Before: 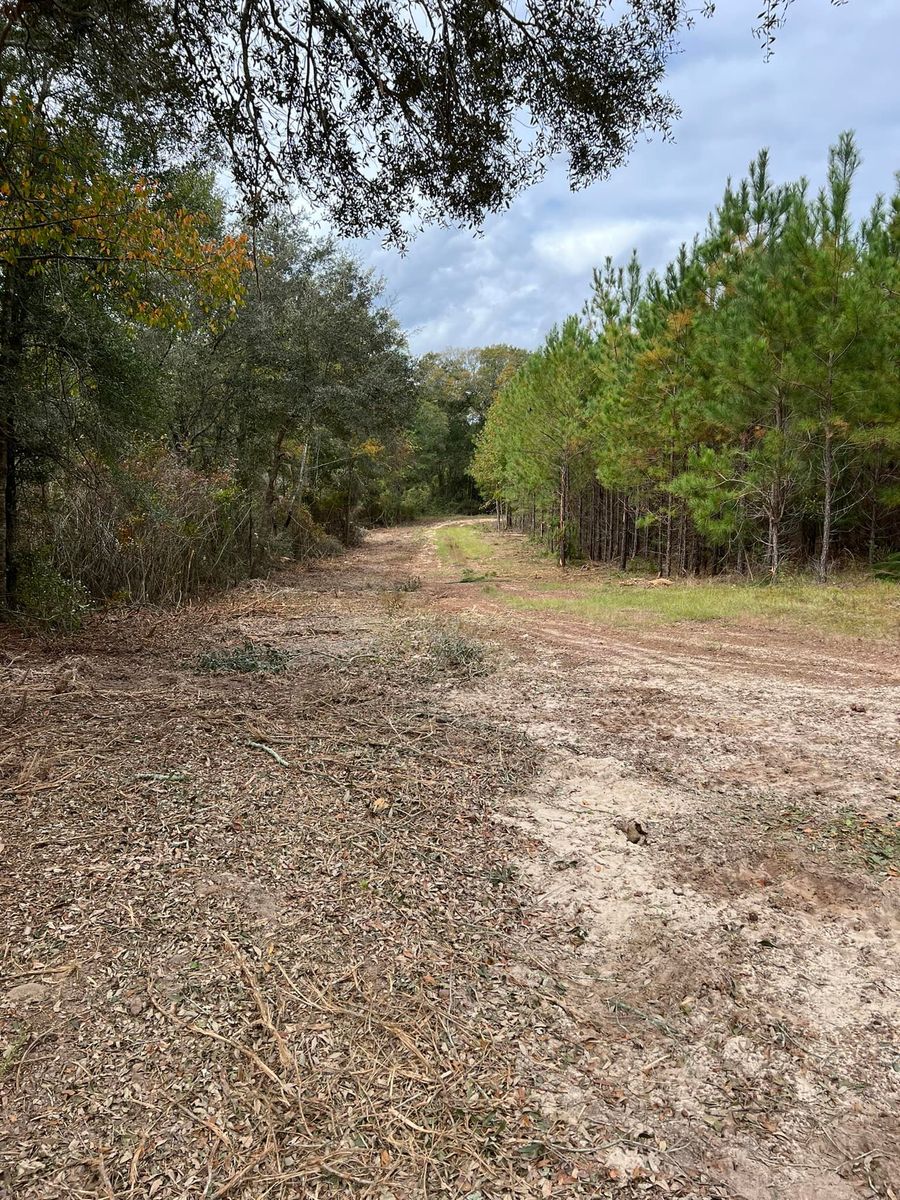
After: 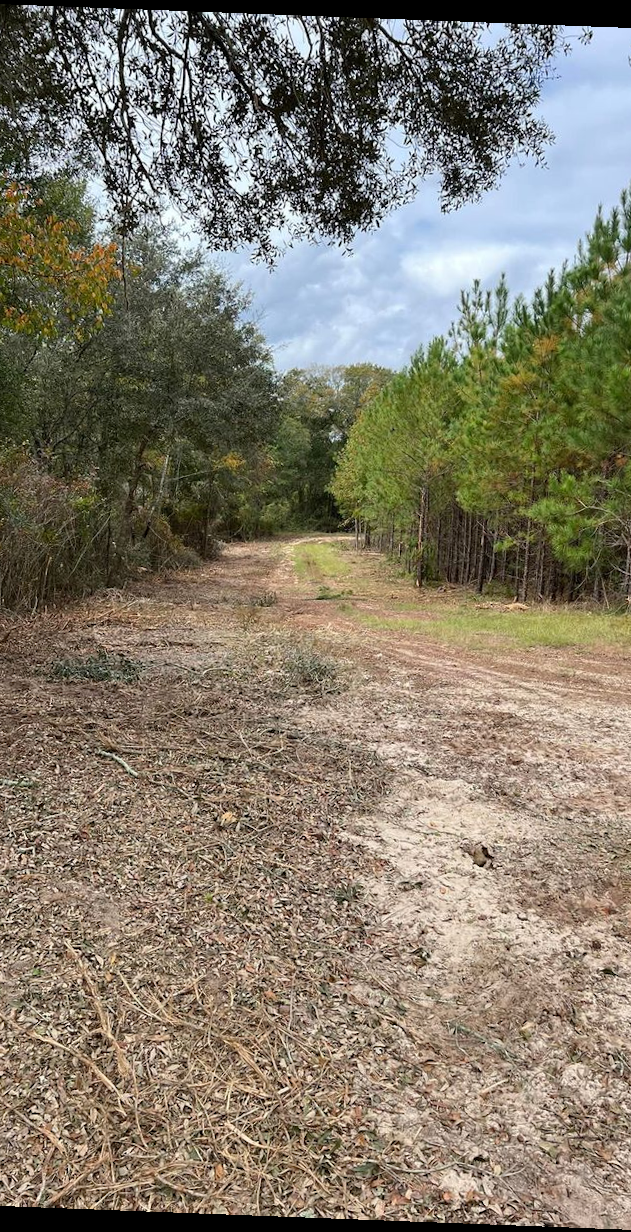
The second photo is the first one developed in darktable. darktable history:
crop and rotate: left 17.732%, right 15.423%
rotate and perspective: rotation 2.17°, automatic cropping off
